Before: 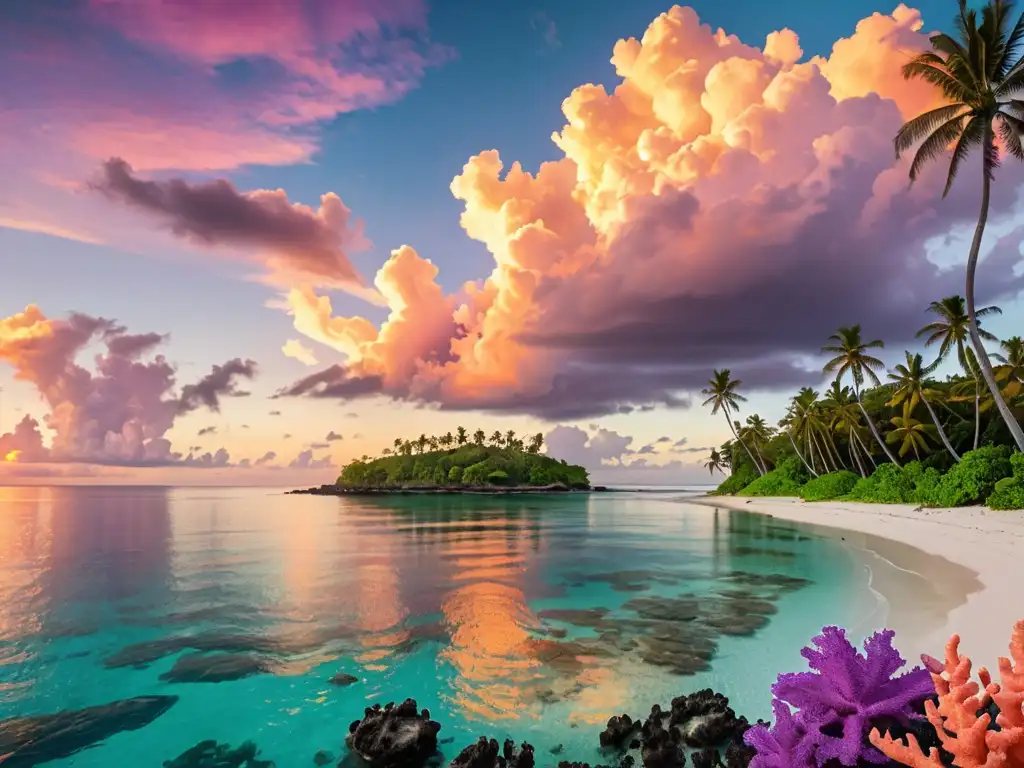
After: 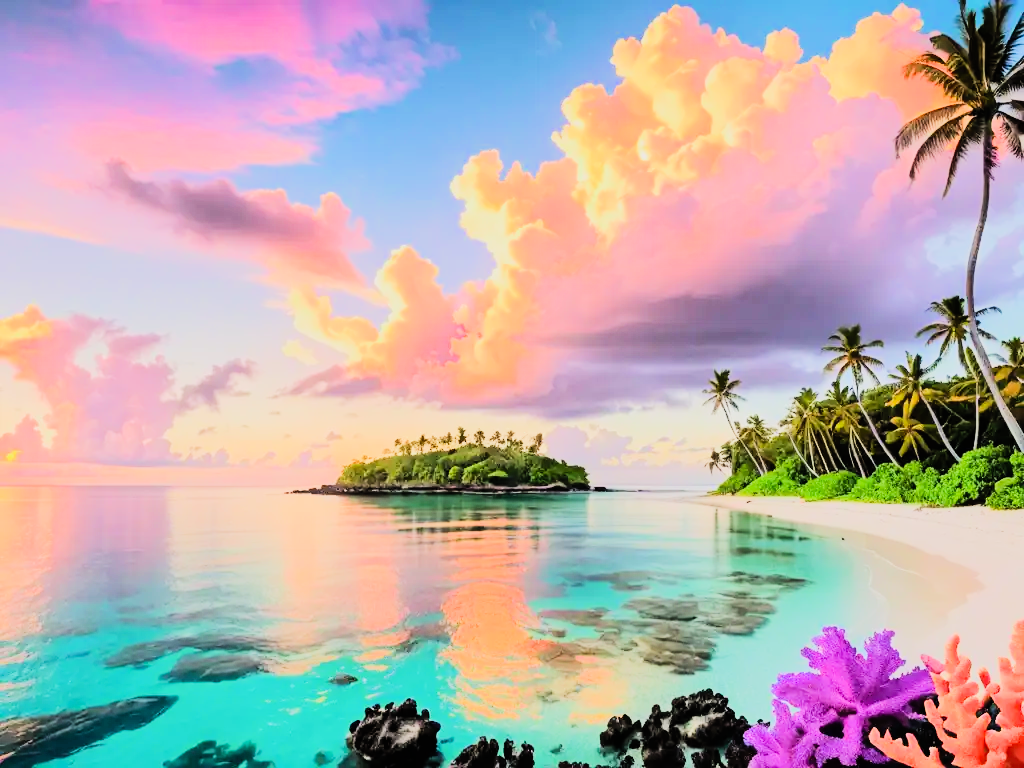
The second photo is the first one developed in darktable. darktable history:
tone equalizer: -7 EV 0.157 EV, -6 EV 0.631 EV, -5 EV 1.12 EV, -4 EV 1.37 EV, -3 EV 1.14 EV, -2 EV 0.6 EV, -1 EV 0.166 EV, edges refinement/feathering 500, mask exposure compensation -1.57 EV, preserve details no
contrast brightness saturation: contrast 0.203, brightness 0.163, saturation 0.216
filmic rgb: black relative exposure -7.65 EV, white relative exposure 4.56 EV, hardness 3.61
